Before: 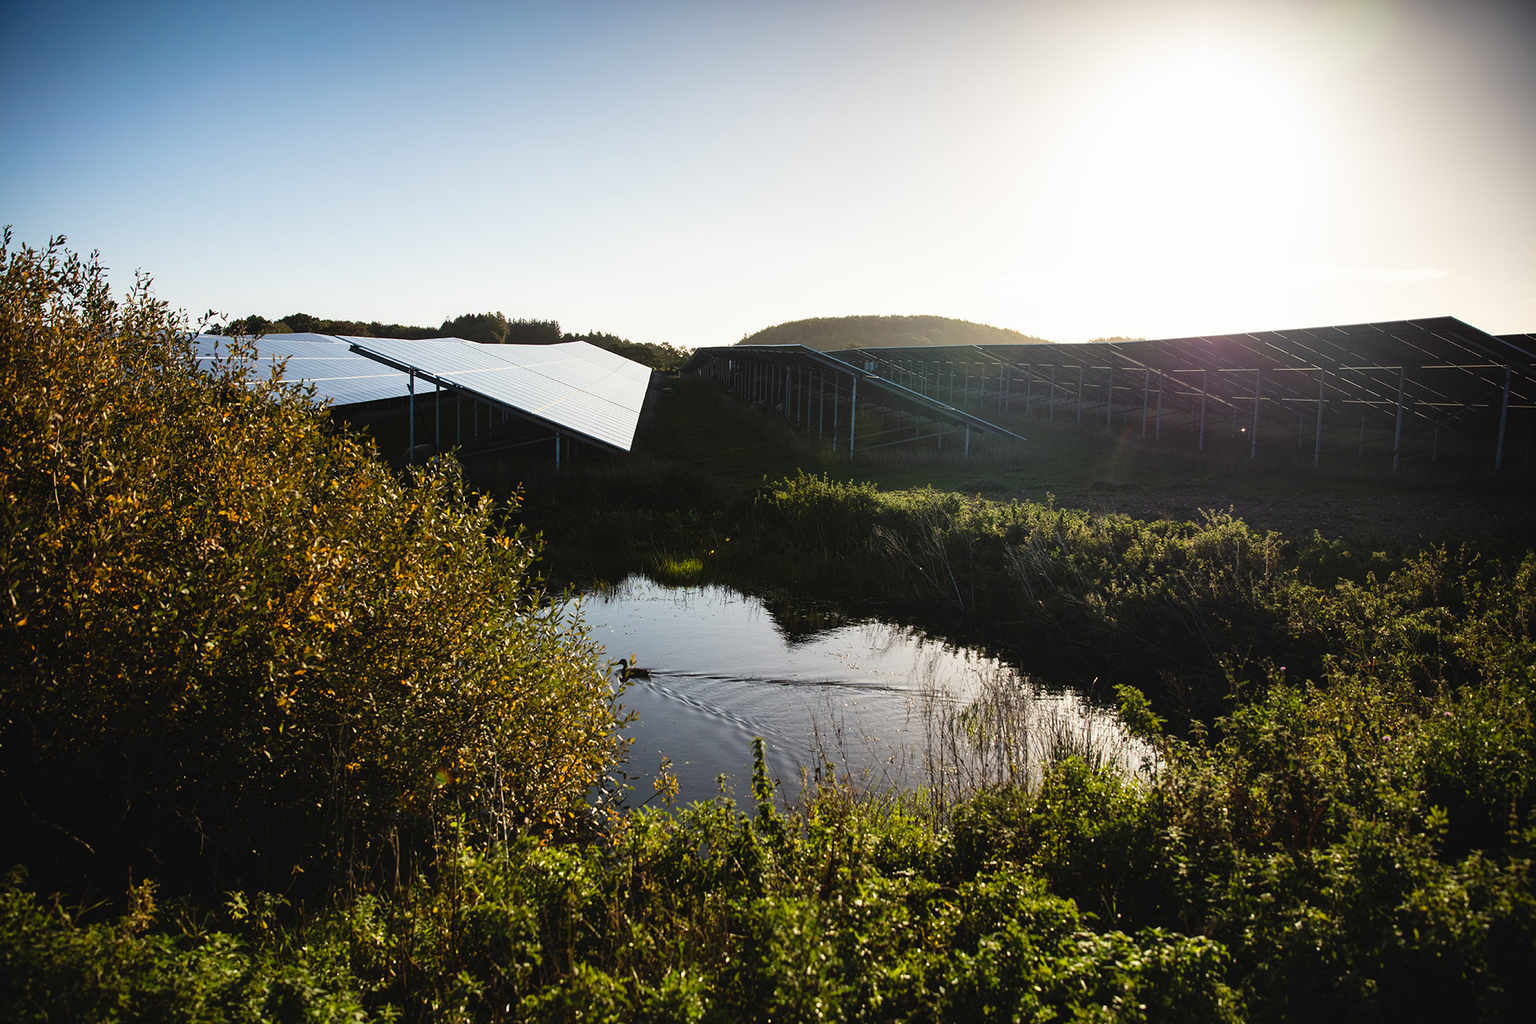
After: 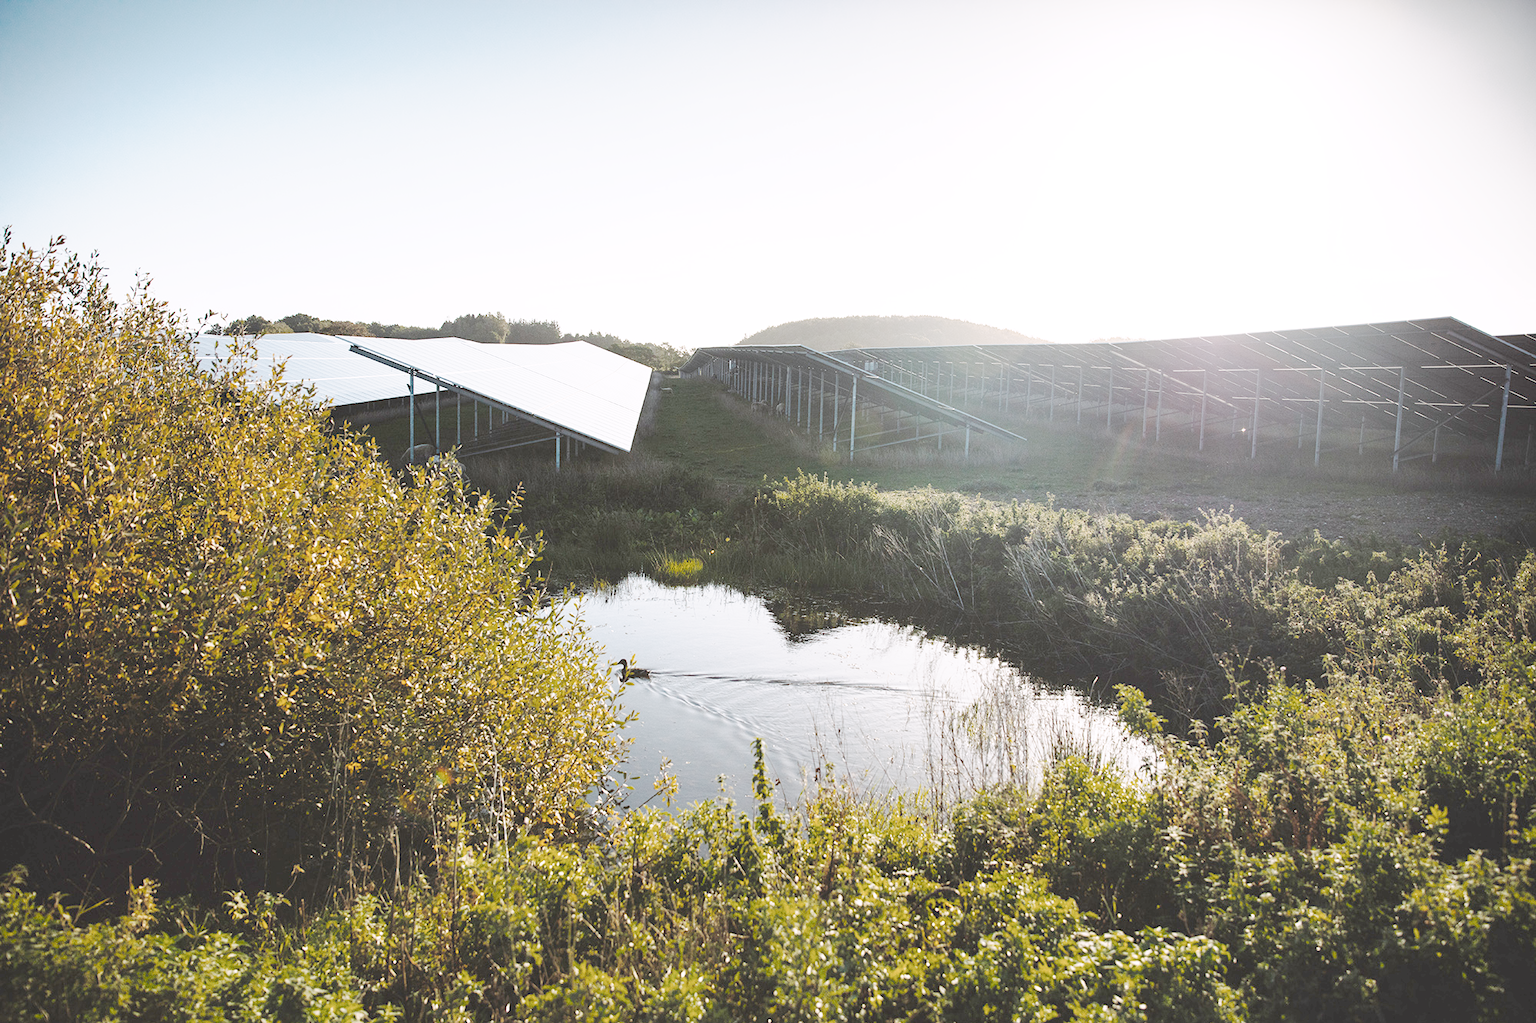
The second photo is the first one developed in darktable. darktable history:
tone curve: curves: ch0 [(0, 0) (0.003, 0) (0.011, 0.001) (0.025, 0.003) (0.044, 0.005) (0.069, 0.011) (0.1, 0.021) (0.136, 0.035) (0.177, 0.079) (0.224, 0.134) (0.277, 0.219) (0.335, 0.315) (0.399, 0.42) (0.468, 0.529) (0.543, 0.636) (0.623, 0.727) (0.709, 0.805) (0.801, 0.88) (0.898, 0.957) (1, 1)], preserve colors none
color look up table: target L [81.94, 84.82, 87.14, 77.42, 66.49, 44, 63.31, 66.15, 66.03, 42.1, 45.98, 47.27, 43.98, 36.08, 14.77, 200.25, 99.02, 87.35, 80.66, 69.64, 61.95, 62.15, 54.68, 38.42, 40.7, 35.26, 29.15, 3.804, 79.68, 81.27, 80.08, 65.11, 66.93, 55.97, 56.41, 63.33, 50.79, 51.6, 56.91, 44.72, 48.1, 23.33, 77.88, 76.32, 64.72, 67.86, 56.41, 51.72, 39.87], target a [2.938, 0.682, -2.029, -42.25, -43.92, -29.54, -7.922, -37.85, -20.8, -26.46, -18.97, -23.67, -27.91, -9.858, -10.95, 0, 4.341, 8.462, 3.902, 20.11, 6.733, 31.15, 51.38, 4.735, 35.09, 28.16, 16.65, 8.703, 20.14, 21.39, -2.875, 47.48, 51.75, 11.25, -12.5, 6.295, 16.86, 9.134, 44.69, 32.74, 29.25, 9.022, -38.96, -6.991, -34.93, -25.67, -4.191, -20.06, -3.585], target b [40.84, 14.31, -3.097, -14.73, -2.948, 27.63, 41.06, 25.87, 13.42, 18.07, 32.11, -2.055, 18.9, 20.5, 2.167, 0, -1.723, 13.37, 41.11, 44.06, 34.47, 19.34, 7.359, 2.574, 26.17, 18.49, 22.14, 7.33, -6.532, -18.62, -20.21, -10.78, -27.04, -1.545, -47.8, -42.25, -16.48, -31.15, -42.65, -9.498, -27.08, -26.98, -15.4, -12.92, -18.98, -29.62, -8.46, -19.57, -20.29], num patches 49
